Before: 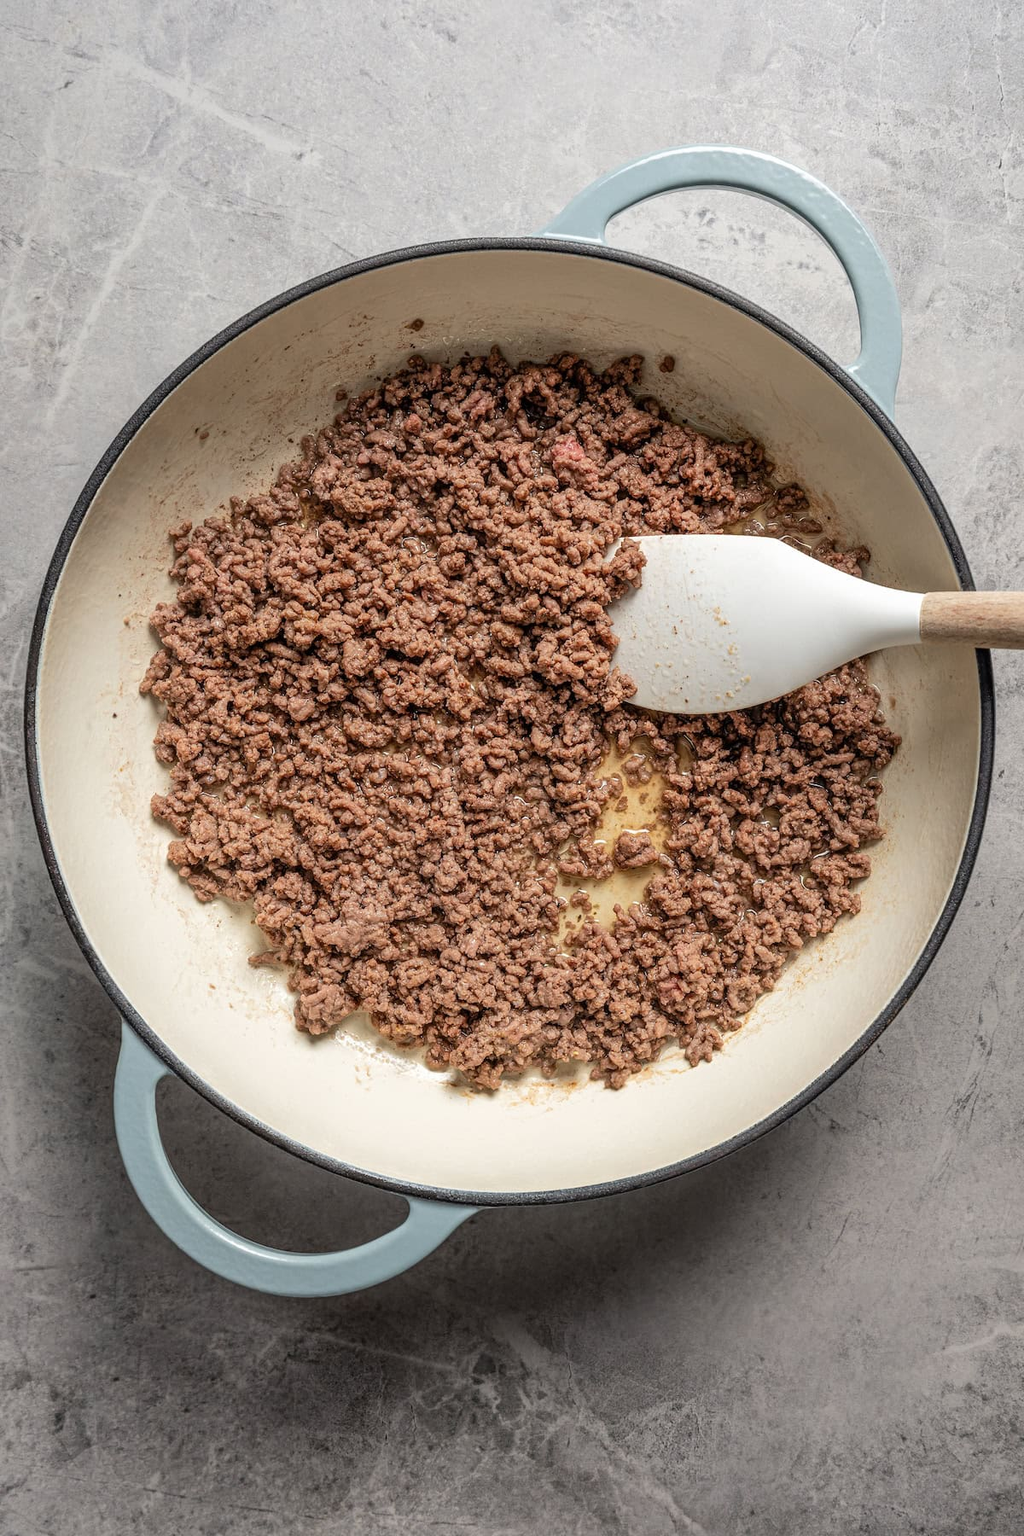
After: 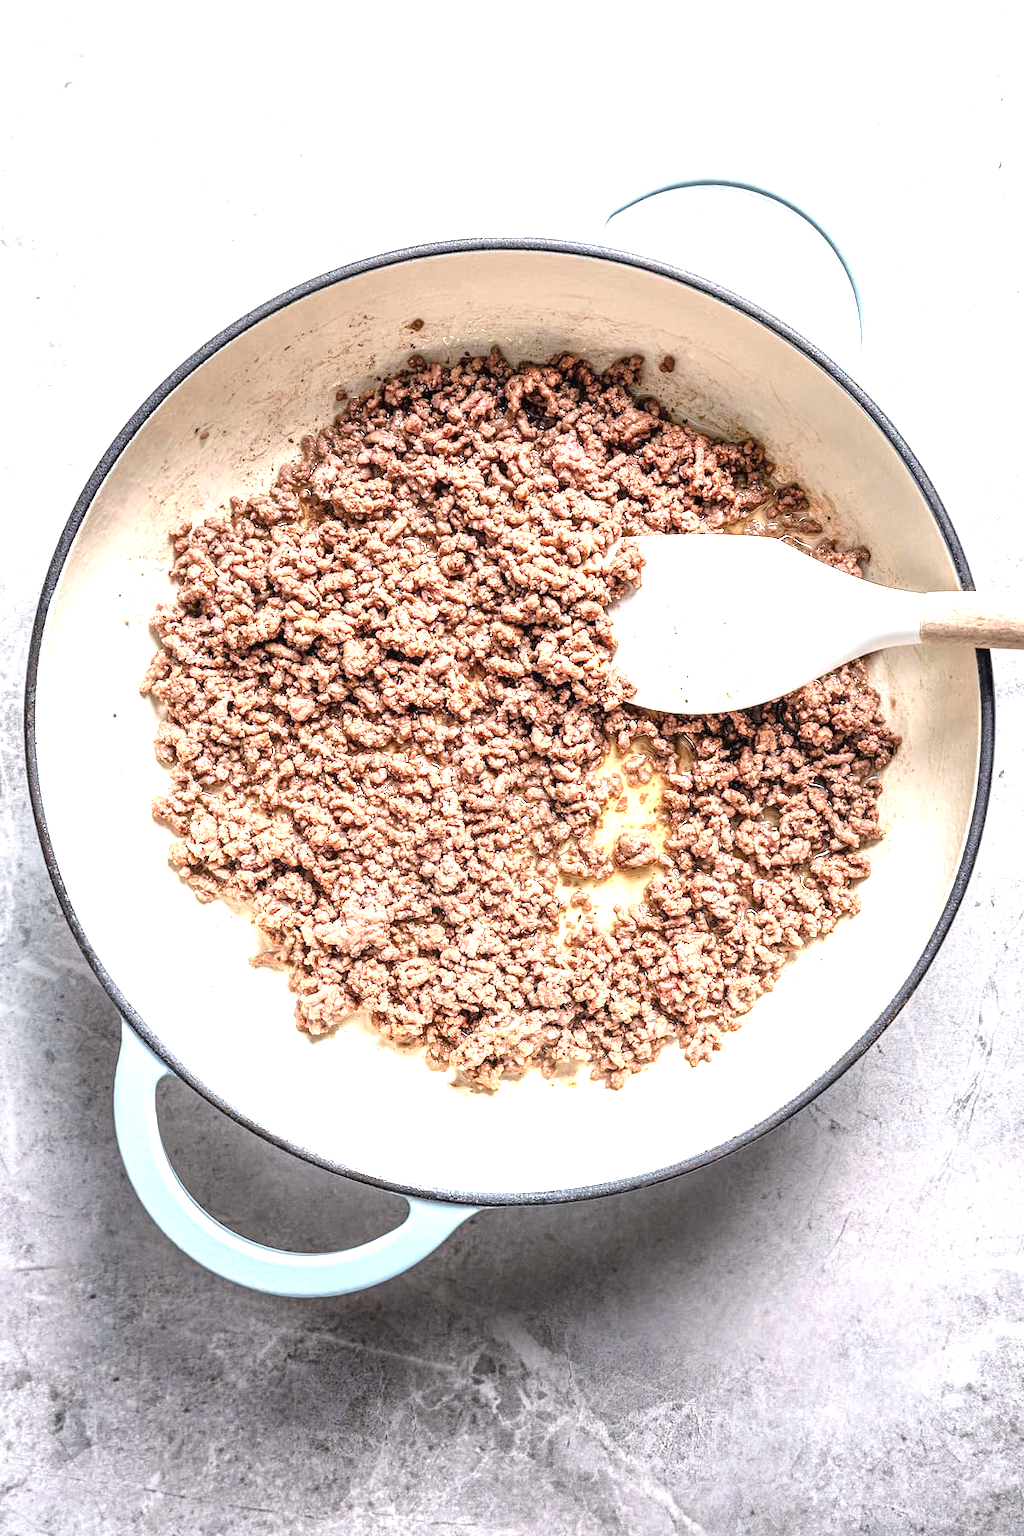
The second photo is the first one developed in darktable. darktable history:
exposure: black level correction 0, exposure 1.675 EV, compensate exposure bias true, compensate highlight preservation false
color calibration: illuminant as shot in camera, x 0.358, y 0.373, temperature 4628.91 K
